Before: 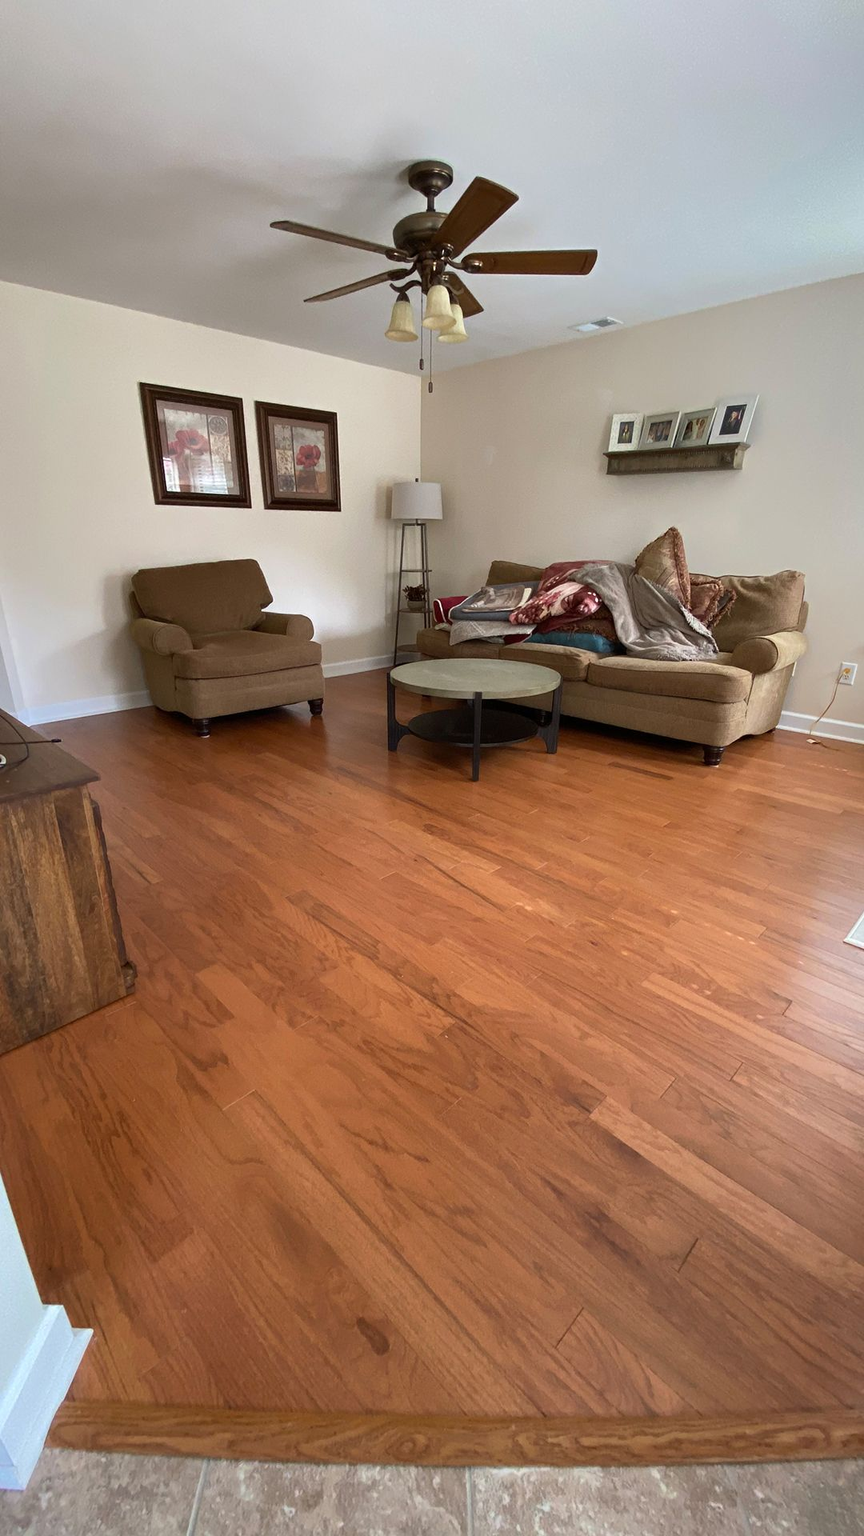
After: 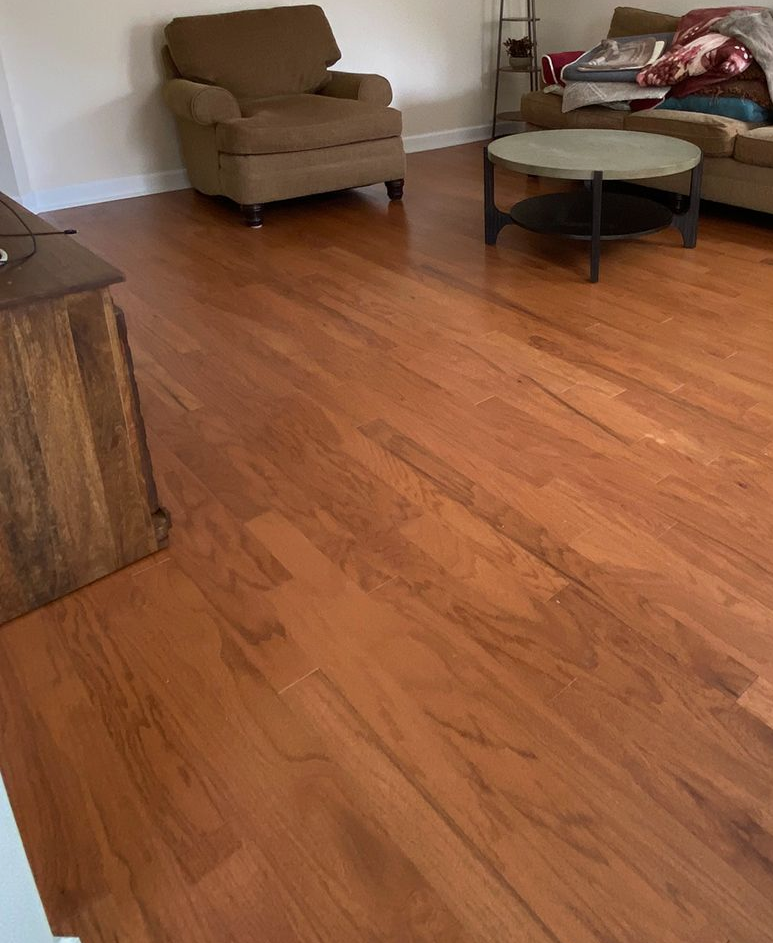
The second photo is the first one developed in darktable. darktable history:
crop: top 36.169%, right 28.378%, bottom 14.682%
exposure: exposure -0.158 EV, compensate highlight preservation false
